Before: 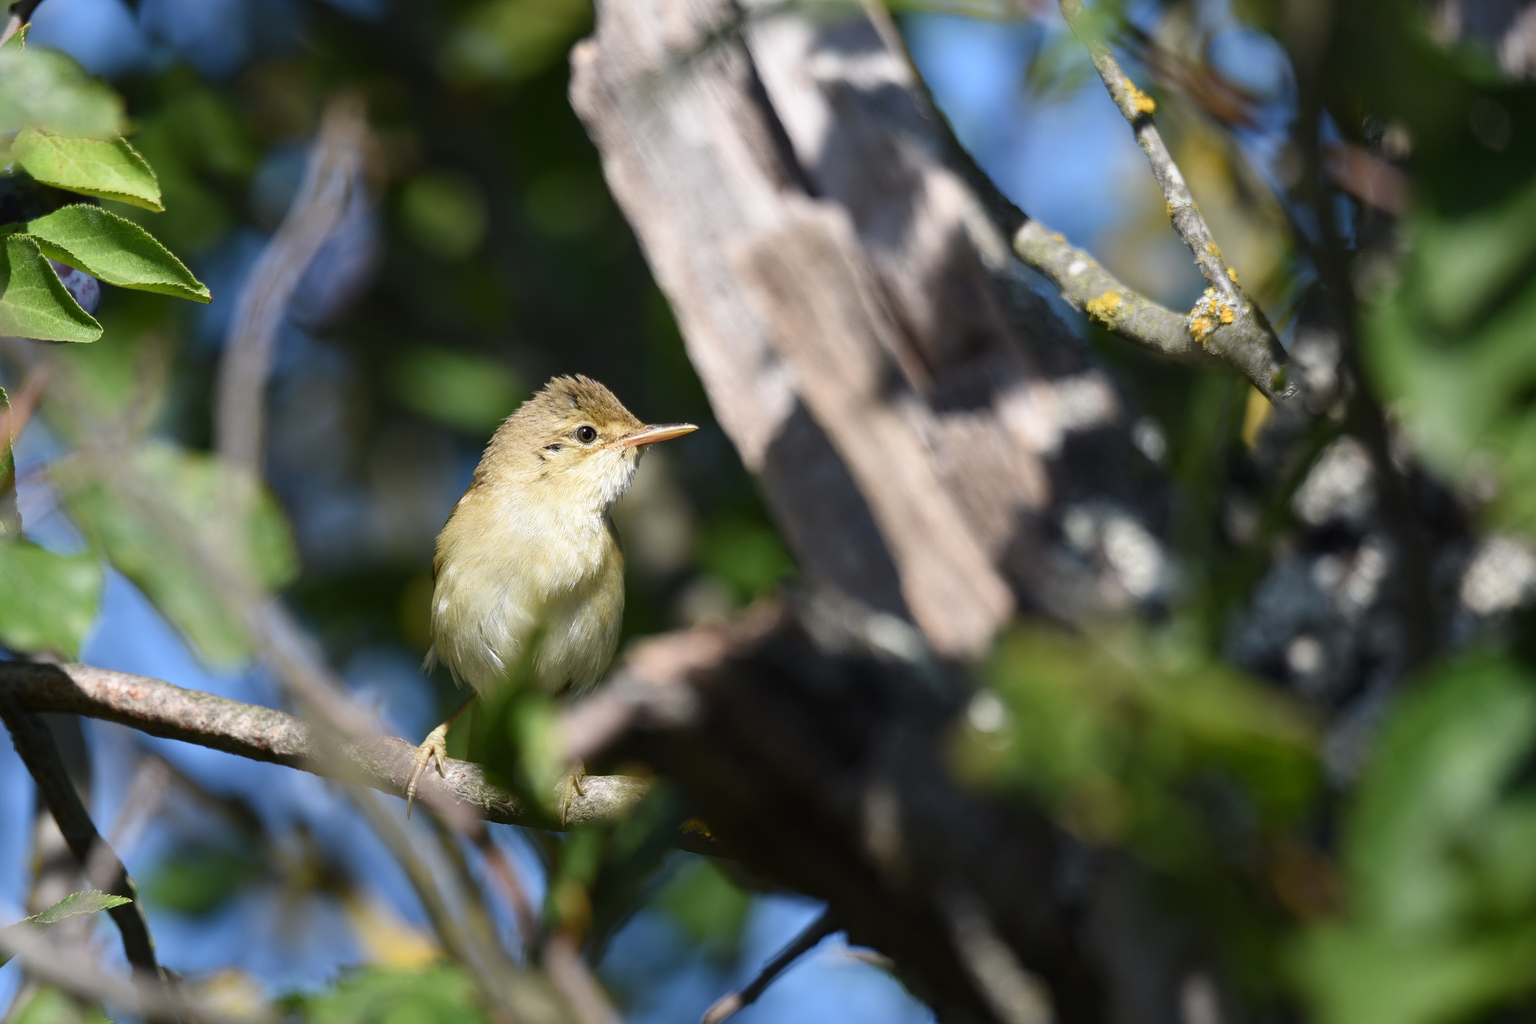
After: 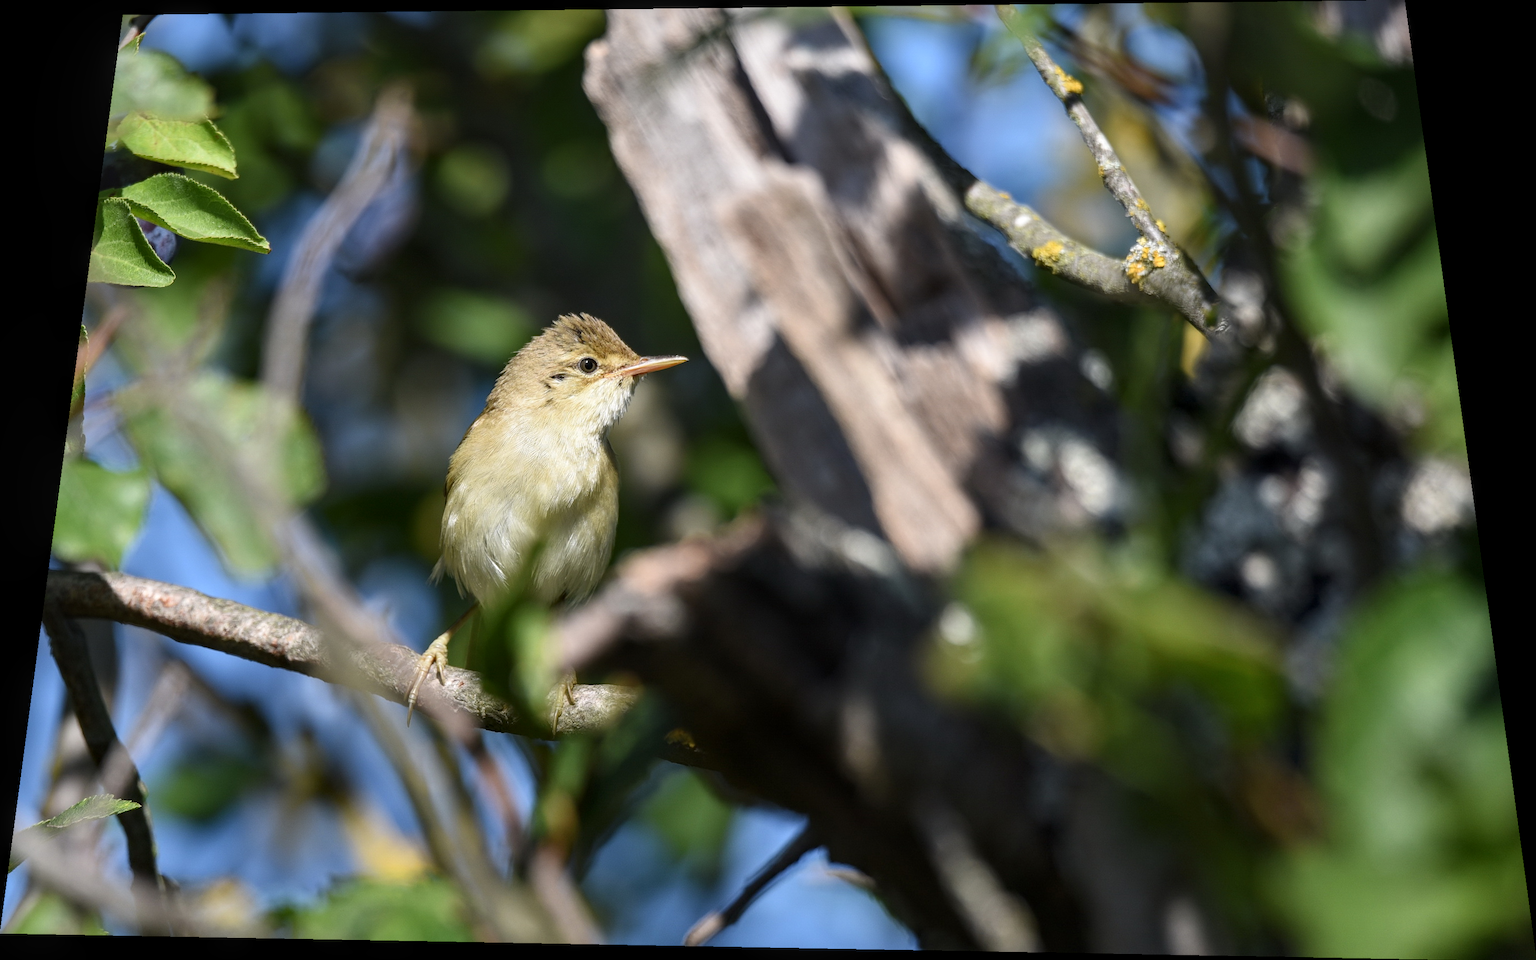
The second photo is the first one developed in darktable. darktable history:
rotate and perspective: rotation 0.128°, lens shift (vertical) -0.181, lens shift (horizontal) -0.044, shear 0.001, automatic cropping off
local contrast: on, module defaults
